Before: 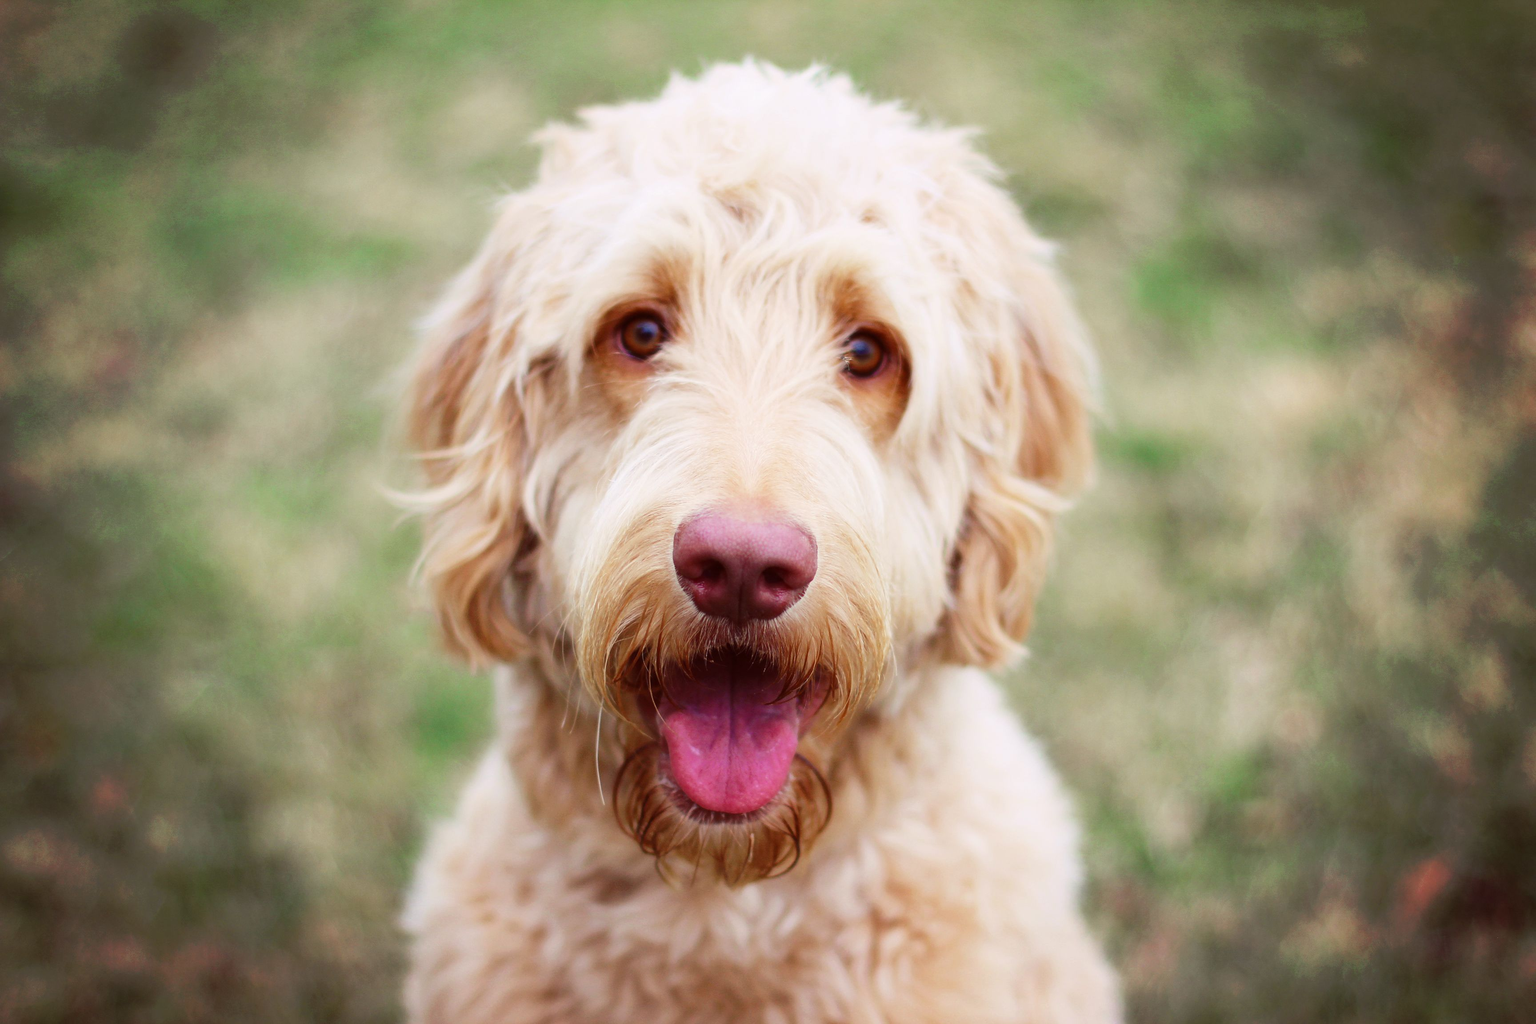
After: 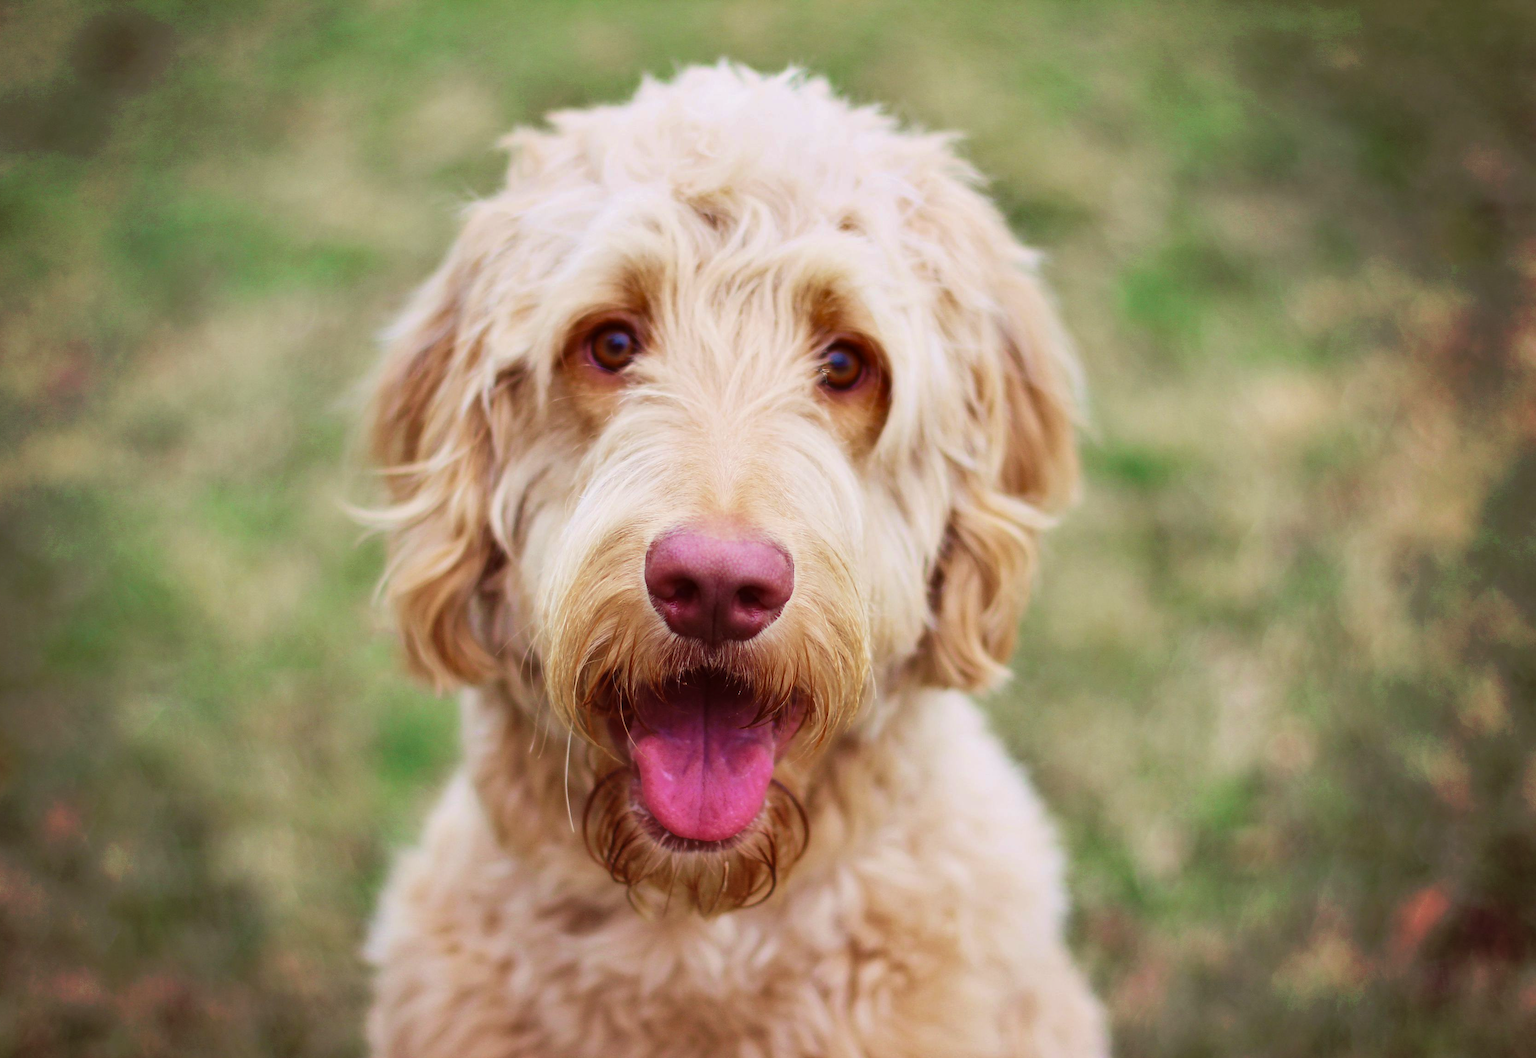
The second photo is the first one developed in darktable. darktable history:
velvia: on, module defaults
shadows and highlights: shadows 43.71, white point adjustment -1.46, soften with gaussian
crop and rotate: left 3.238%
